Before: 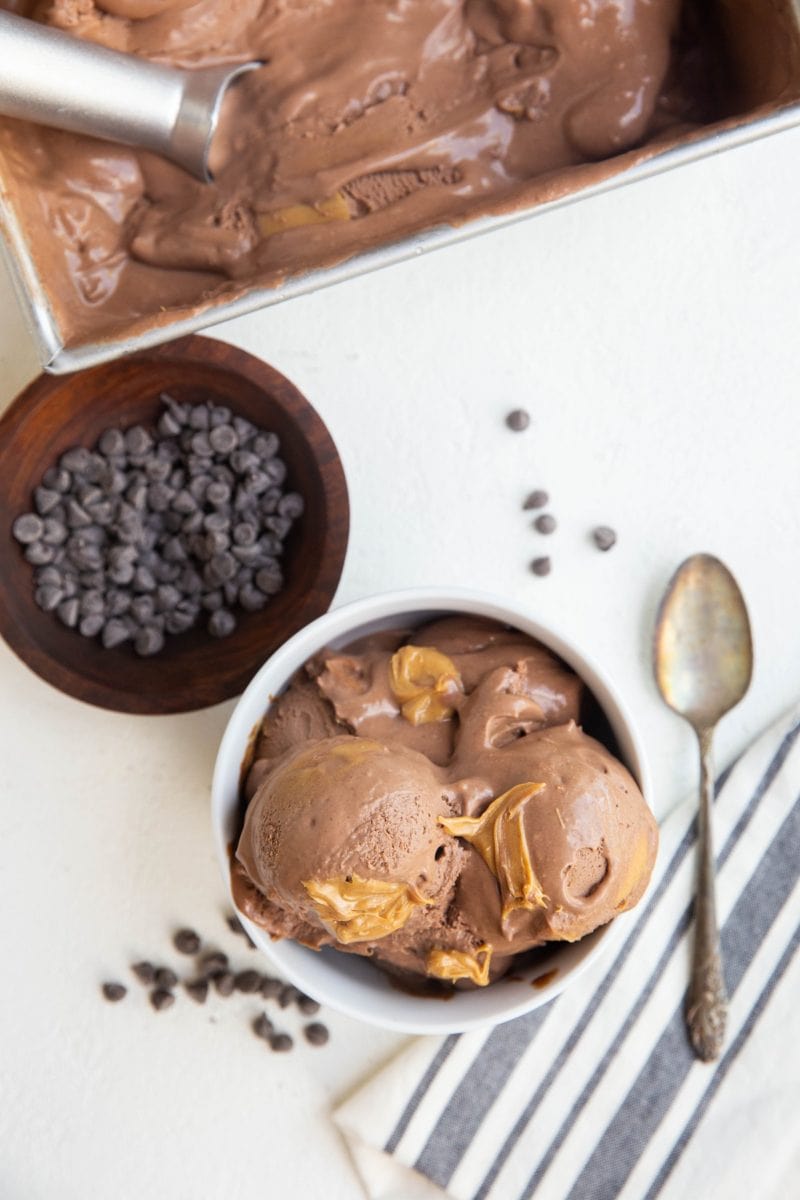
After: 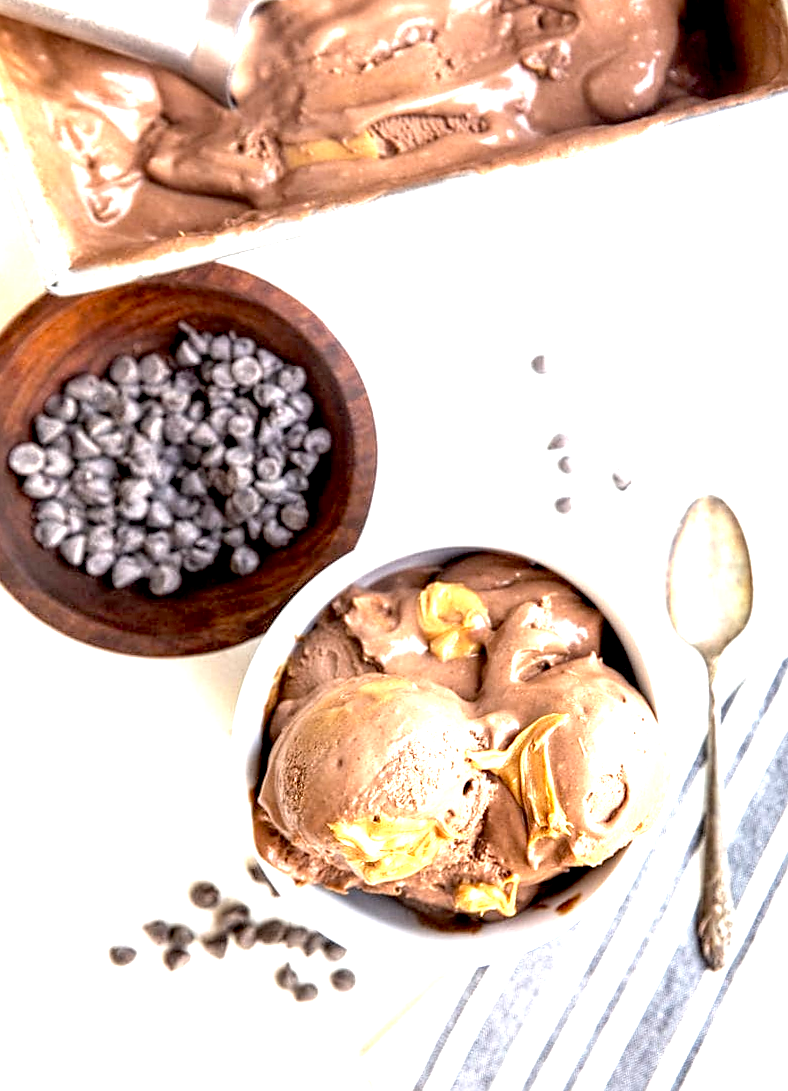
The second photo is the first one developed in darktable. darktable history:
exposure: black level correction 0.009, exposure 1.425 EV, compensate highlight preservation false
local contrast: highlights 60%, shadows 60%, detail 160%
rotate and perspective: rotation -0.013°, lens shift (vertical) -0.027, lens shift (horizontal) 0.178, crop left 0.016, crop right 0.989, crop top 0.082, crop bottom 0.918
sharpen: radius 1.864, amount 0.398, threshold 1.271
